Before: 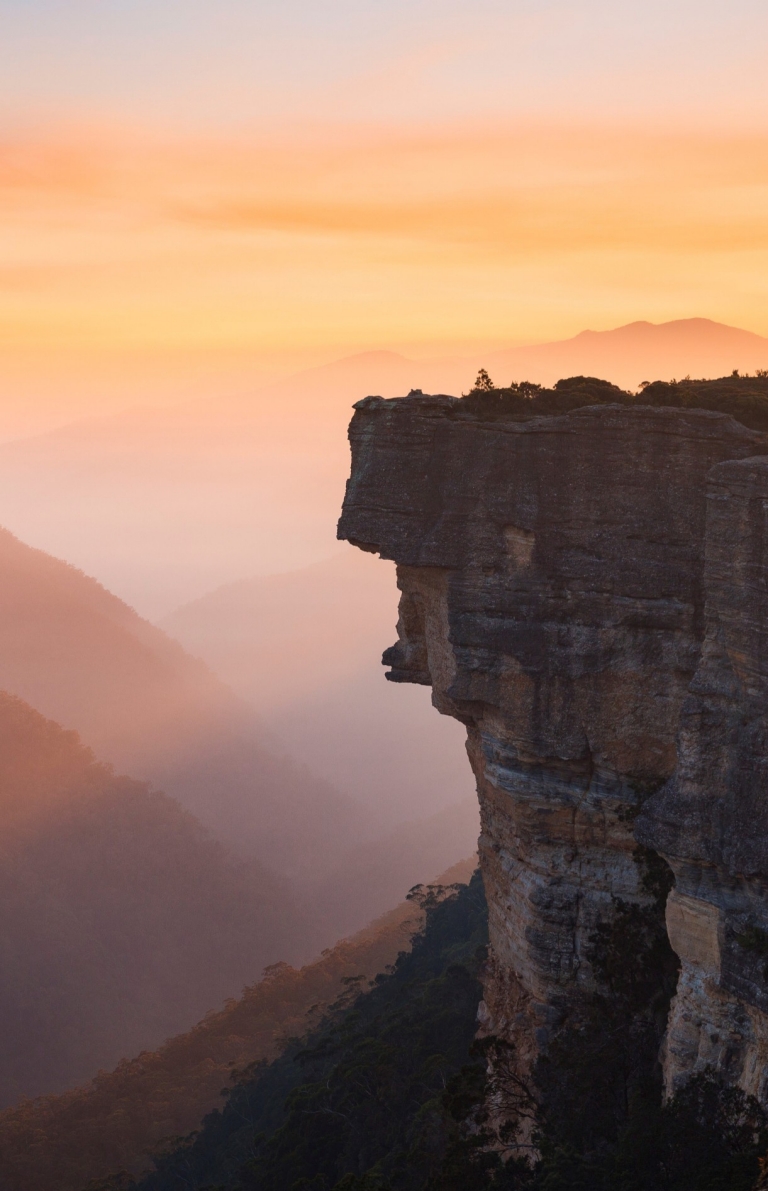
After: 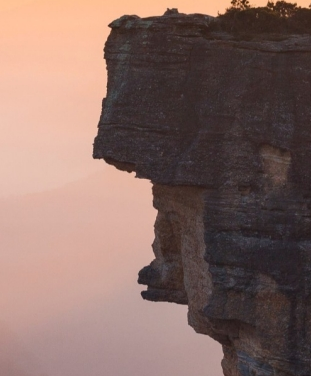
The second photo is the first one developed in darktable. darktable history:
crop: left 31.795%, top 32.066%, right 27.589%, bottom 36.362%
